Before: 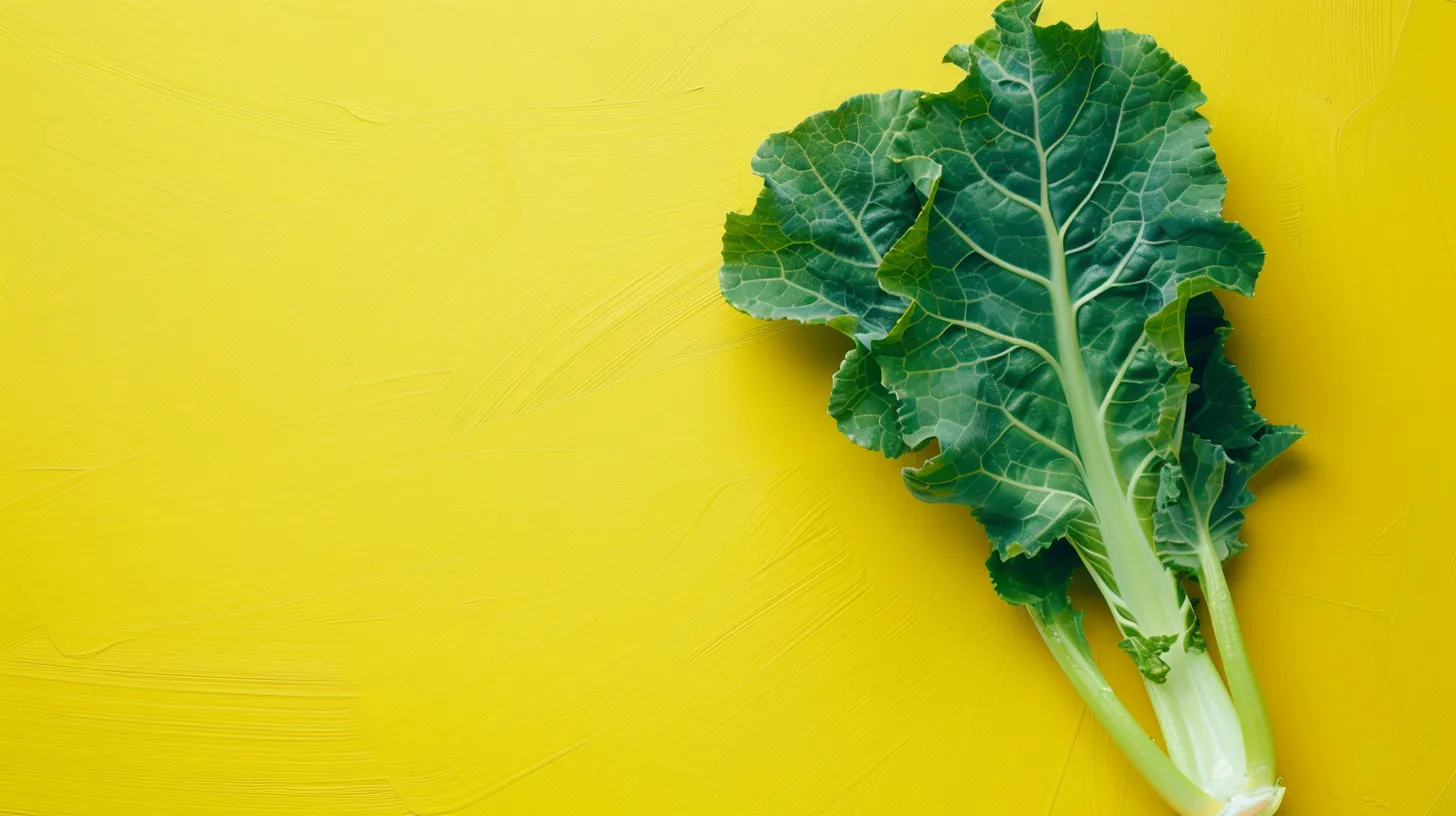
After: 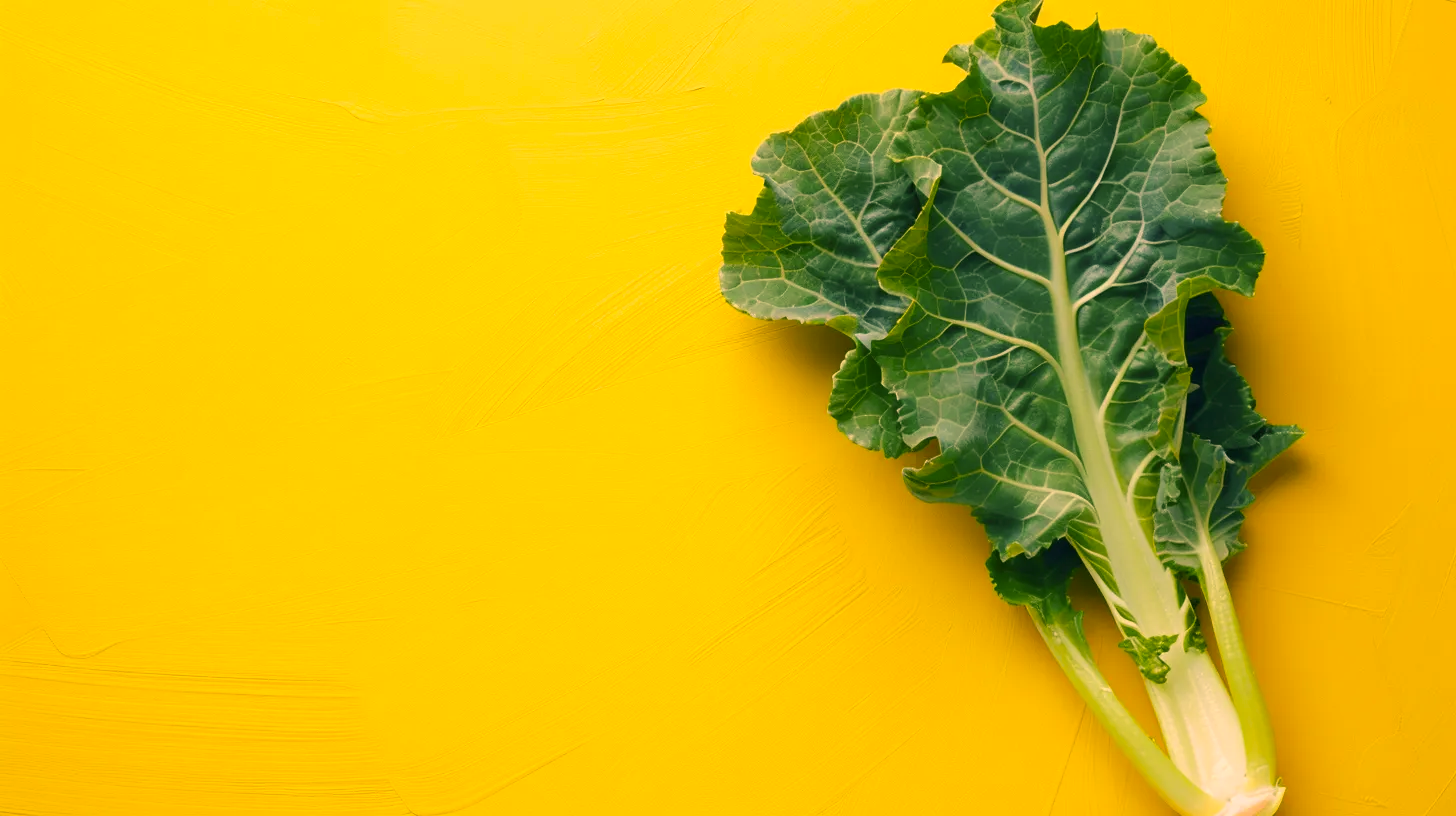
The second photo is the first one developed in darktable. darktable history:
contrast brightness saturation: contrast 0.081, saturation 0.018
color correction: highlights a* 22.15, highlights b* 21.7
